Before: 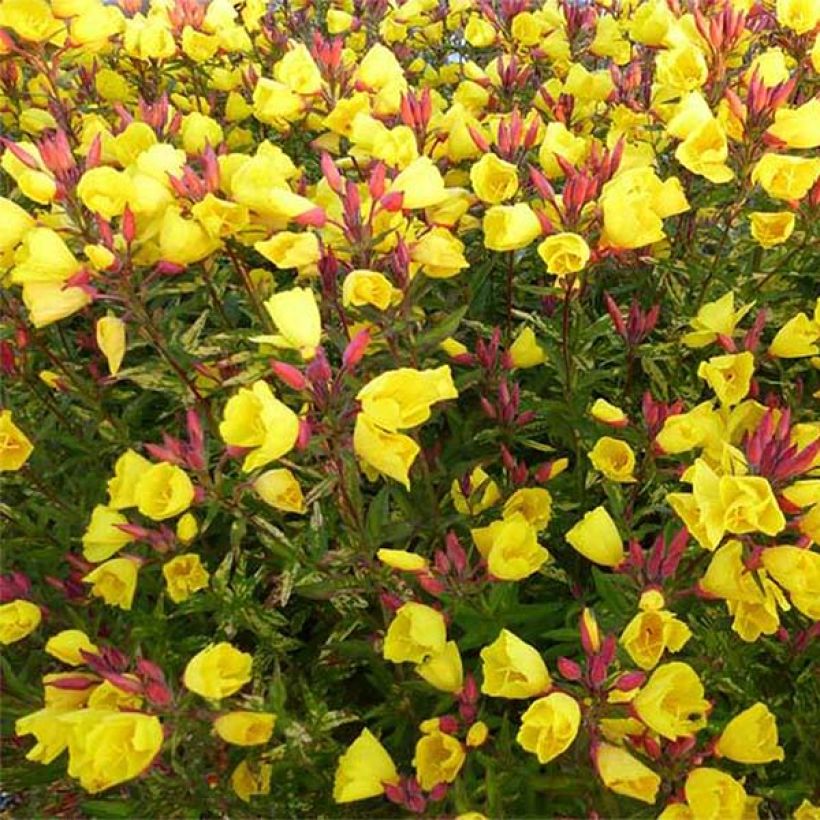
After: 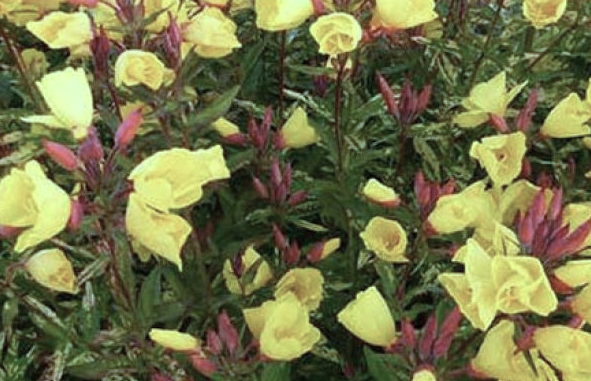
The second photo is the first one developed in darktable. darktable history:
color correction: highlights a* -12.8, highlights b* -17.95, saturation 0.699
crop and rotate: left 27.855%, top 26.897%, bottom 26.631%
